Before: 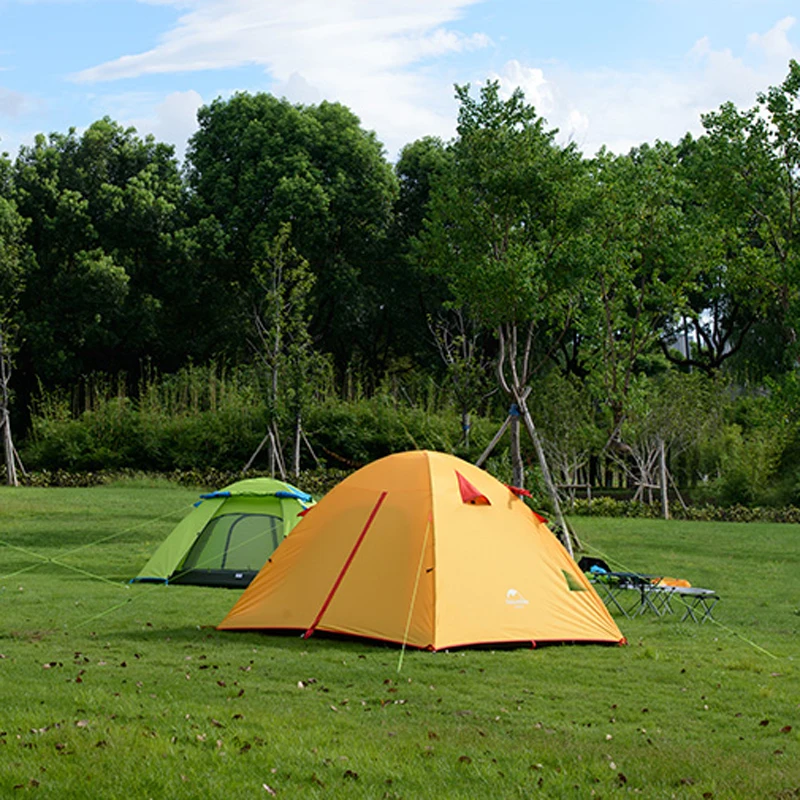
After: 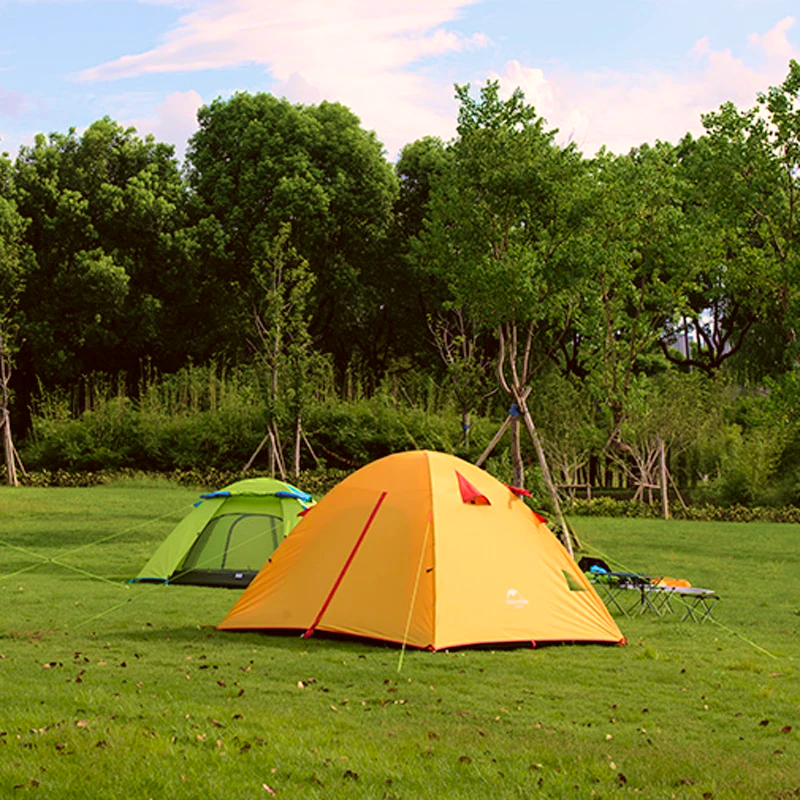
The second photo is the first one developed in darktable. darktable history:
contrast brightness saturation: brightness 0.088, saturation 0.194
color correction: highlights a* 6.25, highlights b* 7.64, shadows a* 6.33, shadows b* 6.84, saturation 0.913
velvia: strength 74.97%
